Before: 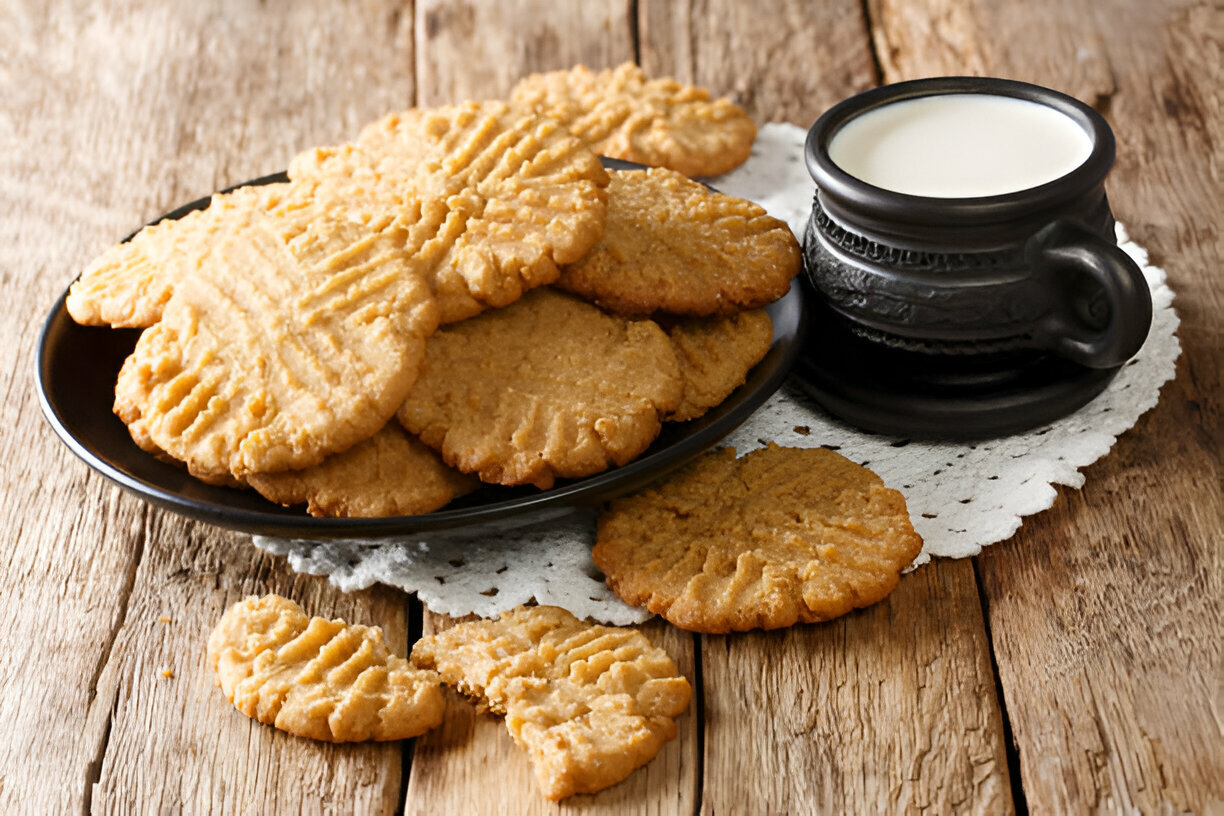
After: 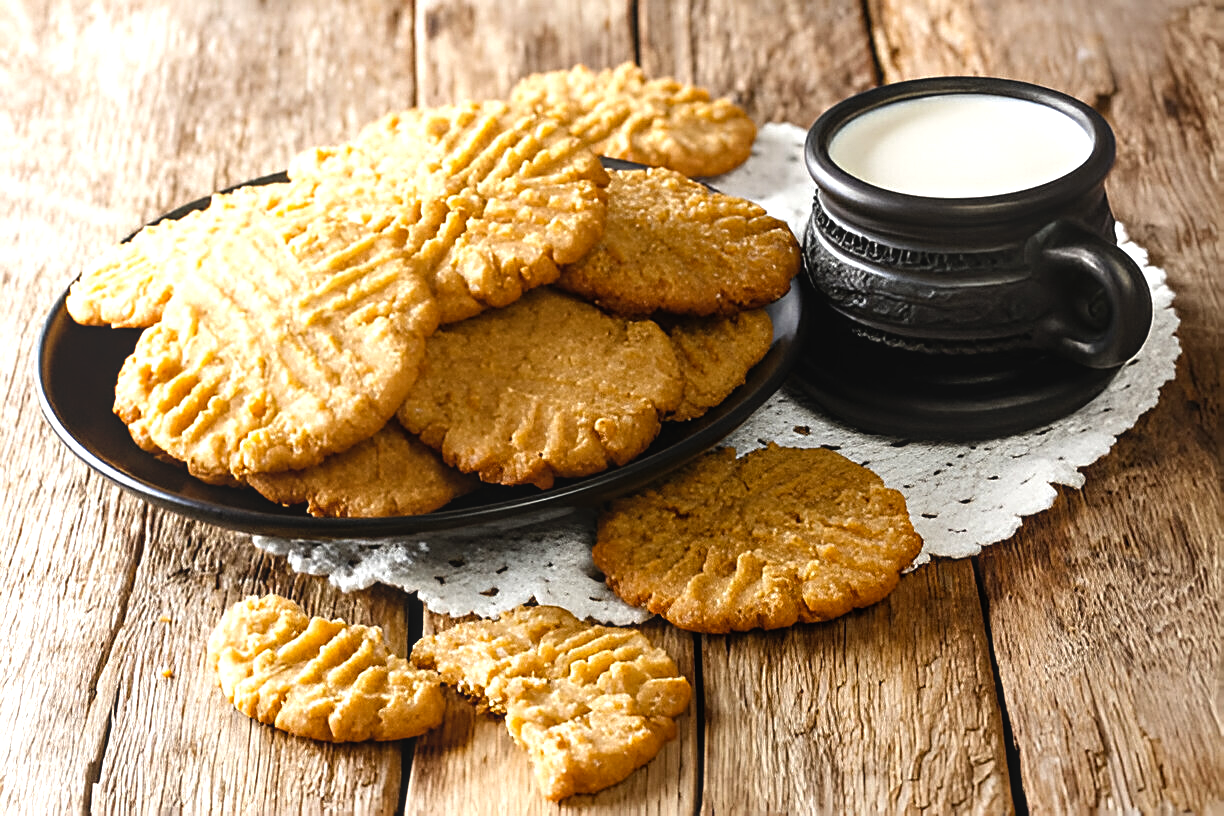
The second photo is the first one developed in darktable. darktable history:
exposure: exposure 0.507 EV, compensate highlight preservation false
local contrast: detail 109%
sharpen: on, module defaults
color balance rgb: power › luminance -14.985%, linear chroma grading › mid-tones 7.761%, perceptual saturation grading › global saturation 18.067%, global vibrance -23.633%
